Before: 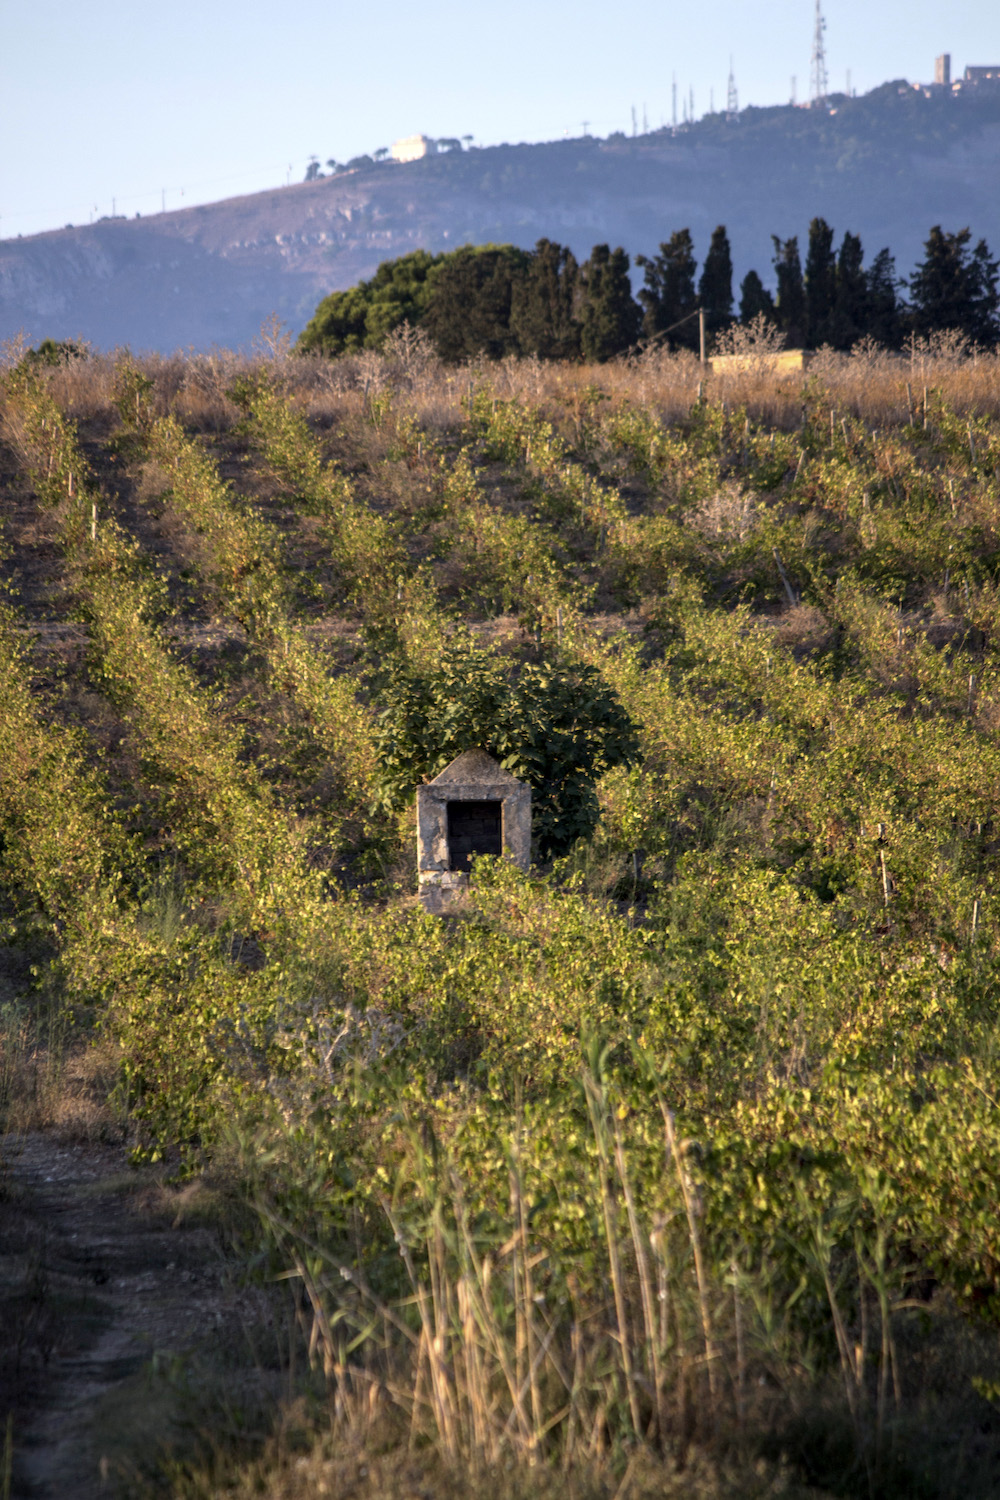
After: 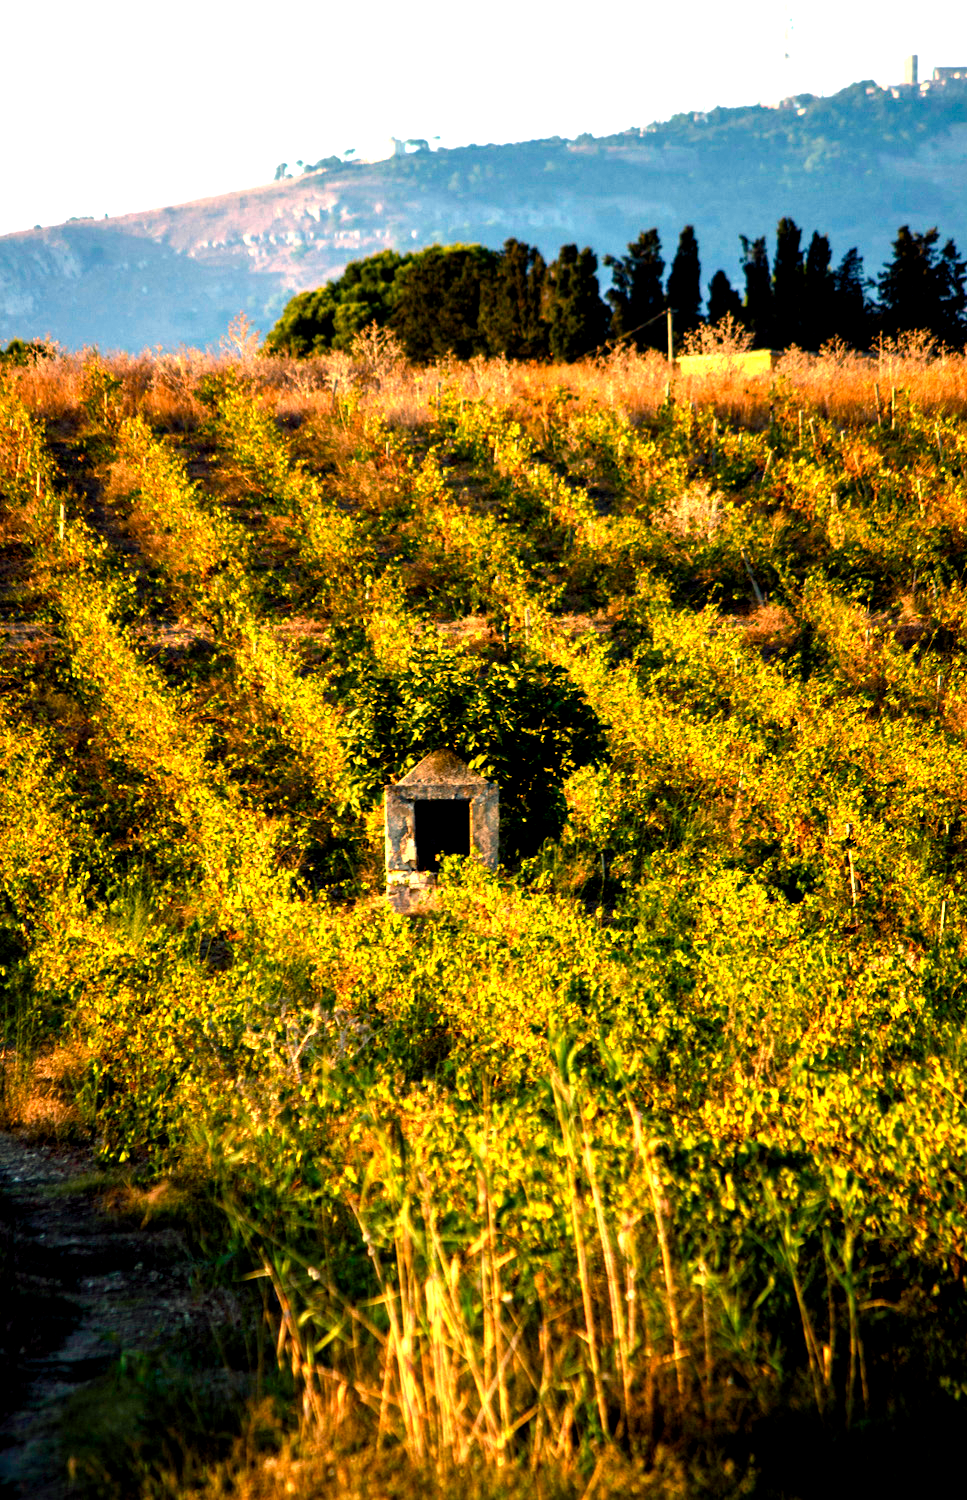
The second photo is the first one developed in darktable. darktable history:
color balance: mode lift, gamma, gain (sRGB), lift [1.014, 0.966, 0.918, 0.87], gamma [0.86, 0.734, 0.918, 0.976], gain [1.063, 1.13, 1.063, 0.86]
crop and rotate: left 3.238%
color balance rgb: perceptual saturation grading › global saturation 35%, perceptual saturation grading › highlights -25%, perceptual saturation grading › shadows 50%
exposure: black level correction 0.008, exposure 0.979 EV, compensate highlight preservation false
